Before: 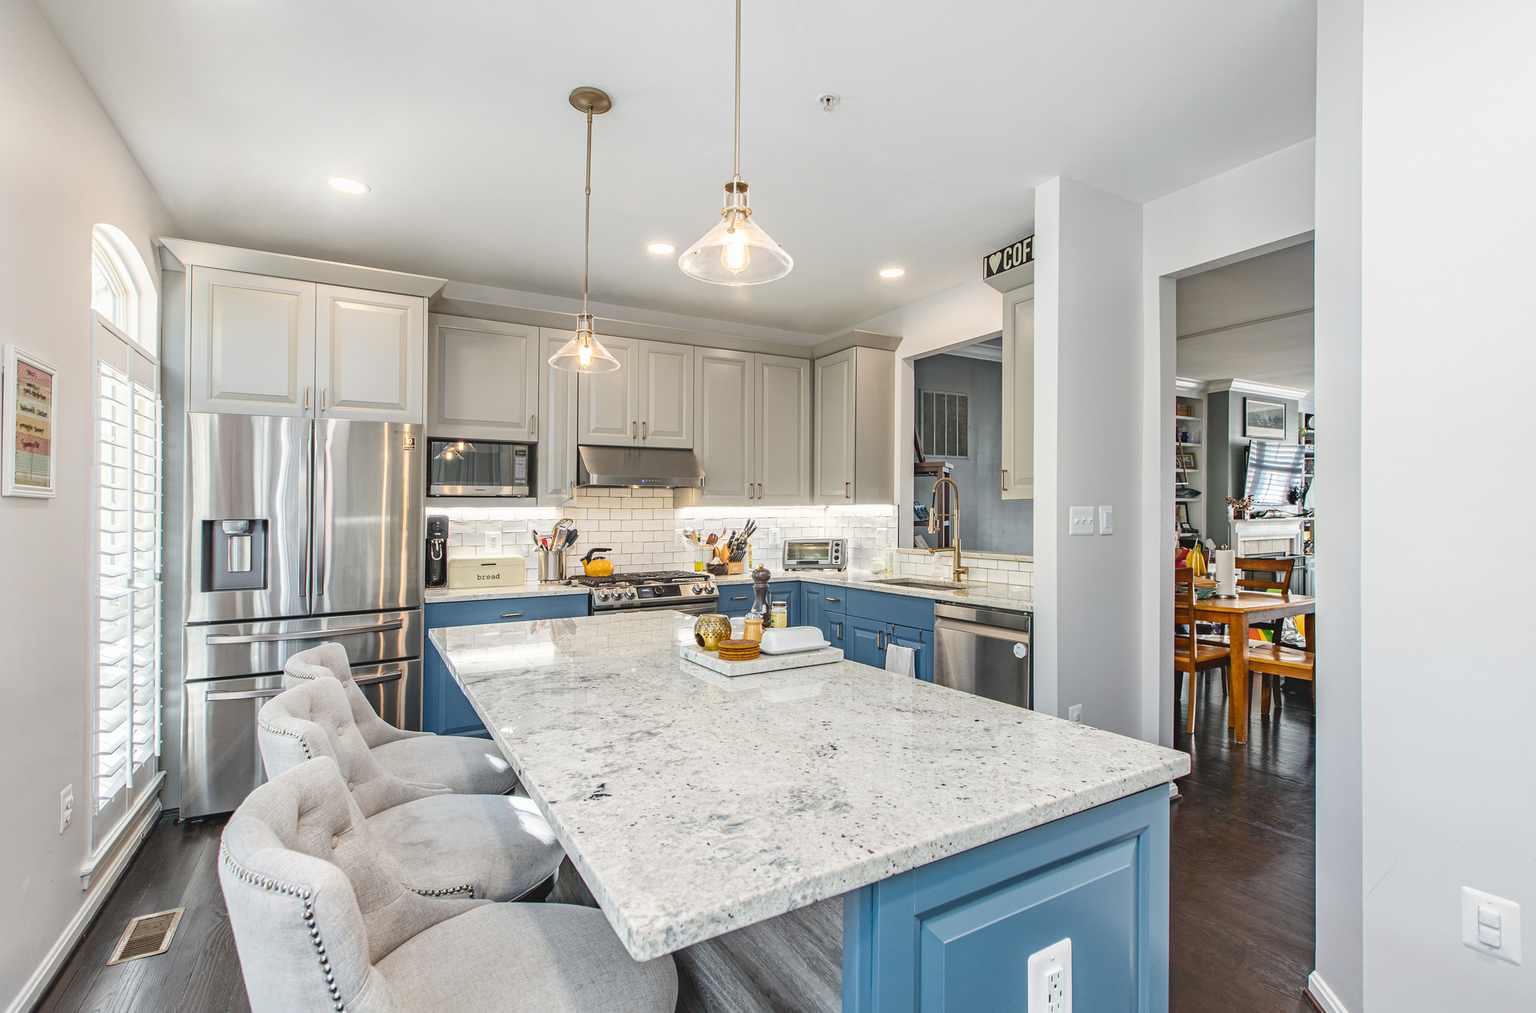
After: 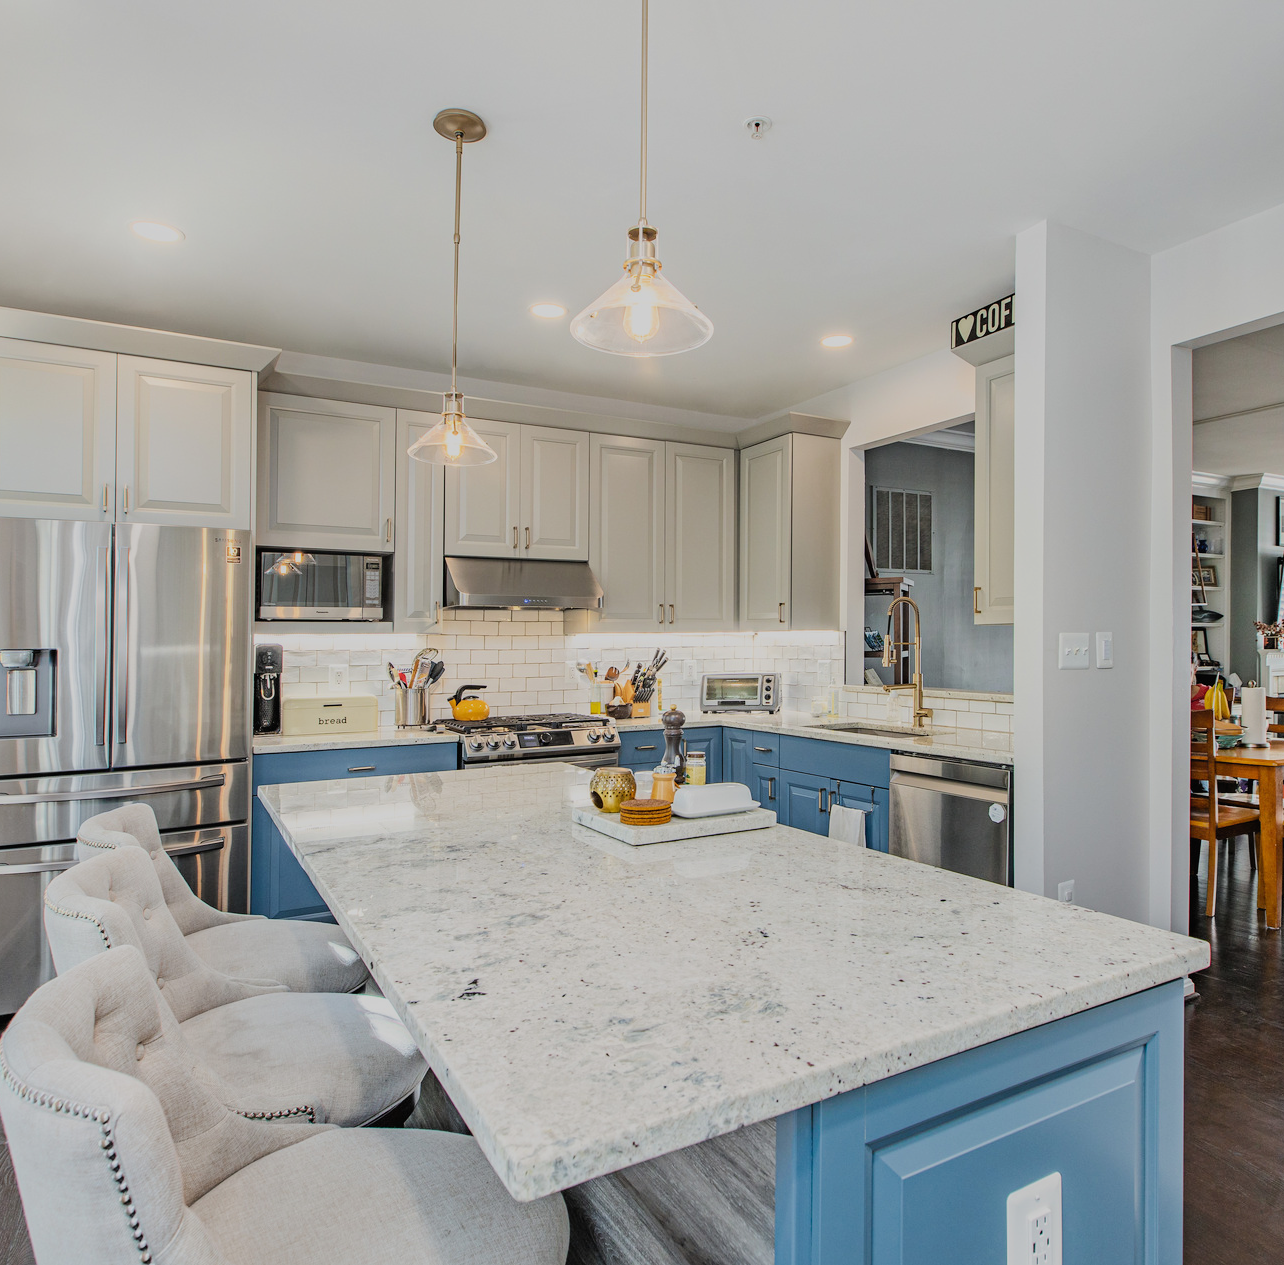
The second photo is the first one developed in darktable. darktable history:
filmic rgb: black relative exposure -7.22 EV, white relative exposure 5.34 EV, hardness 3.03, color science v6 (2022)
crop and rotate: left 14.506%, right 18.616%
tone equalizer: edges refinement/feathering 500, mask exposure compensation -1.57 EV, preserve details no
